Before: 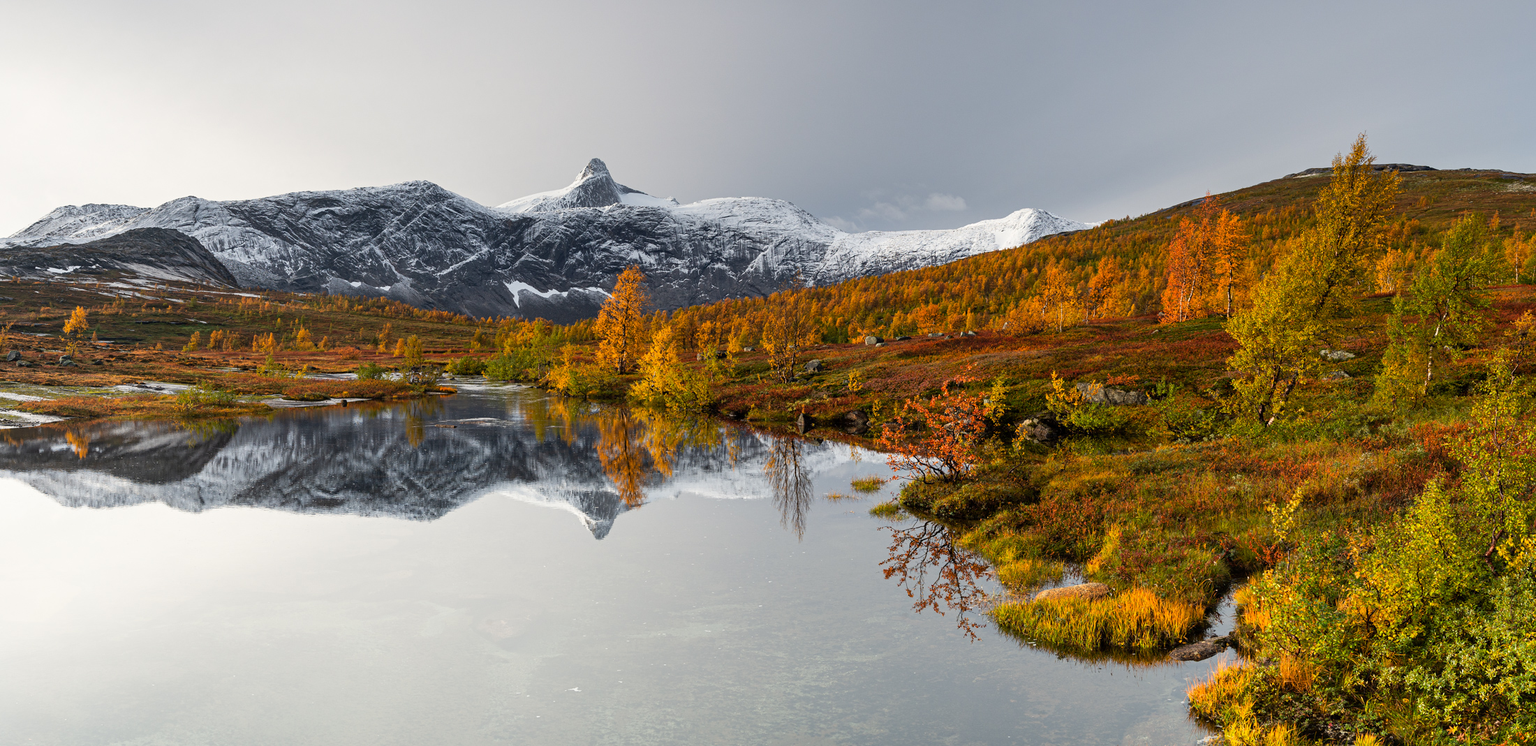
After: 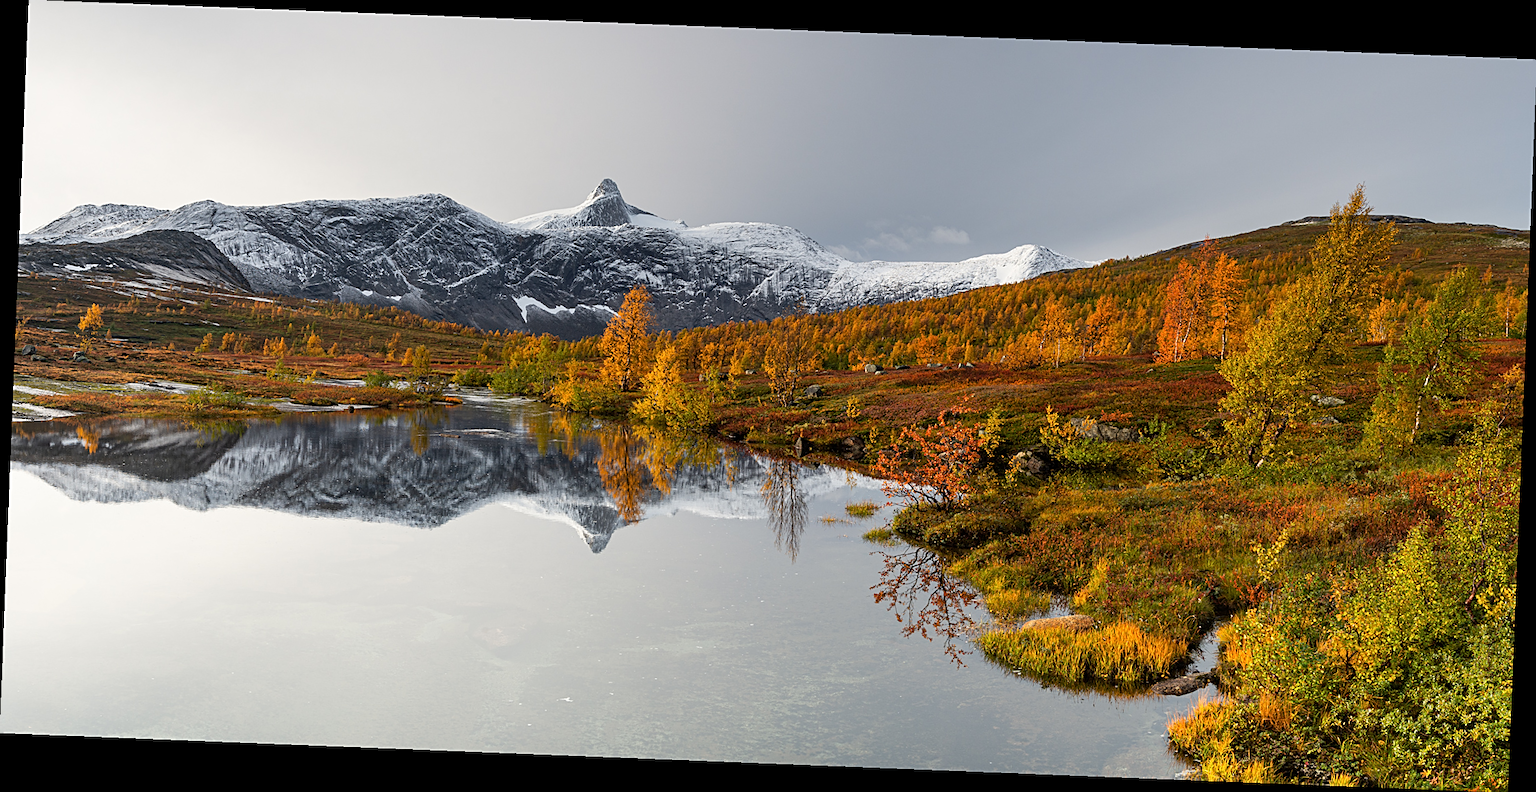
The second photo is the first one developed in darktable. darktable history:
sharpen: on, module defaults
rotate and perspective: rotation 2.27°, automatic cropping off
